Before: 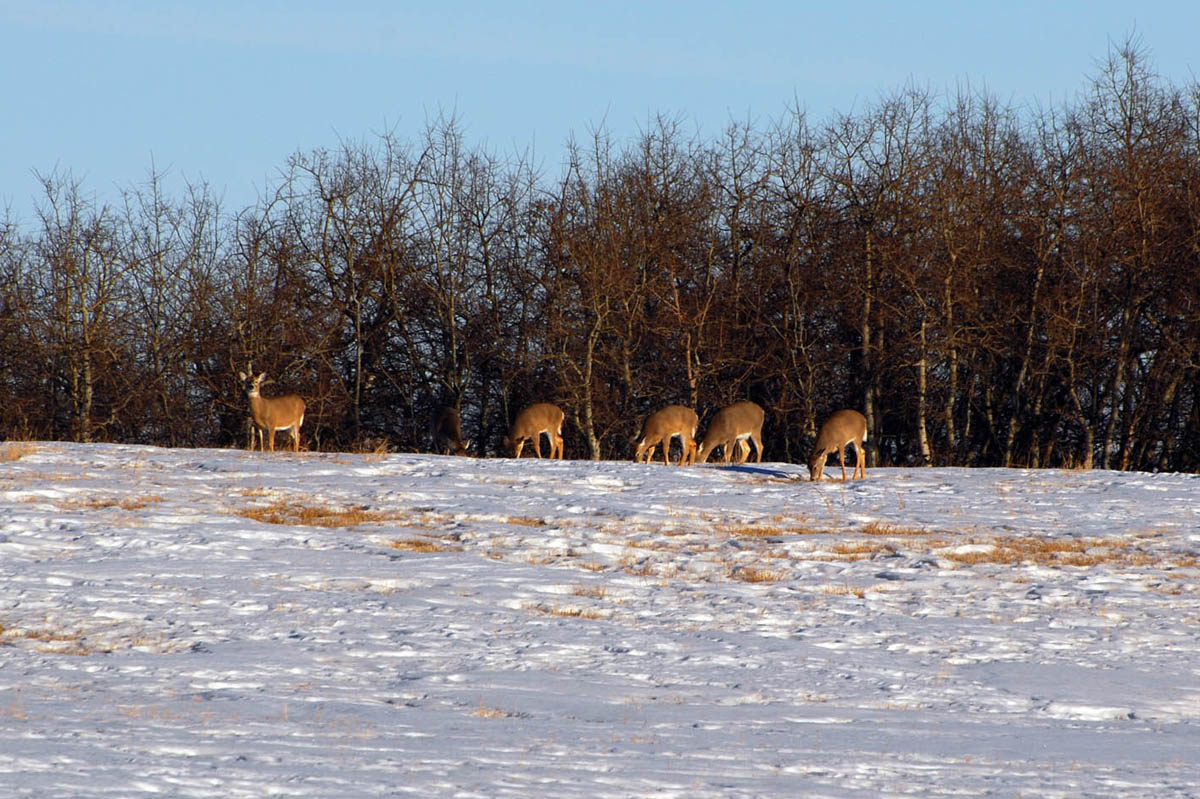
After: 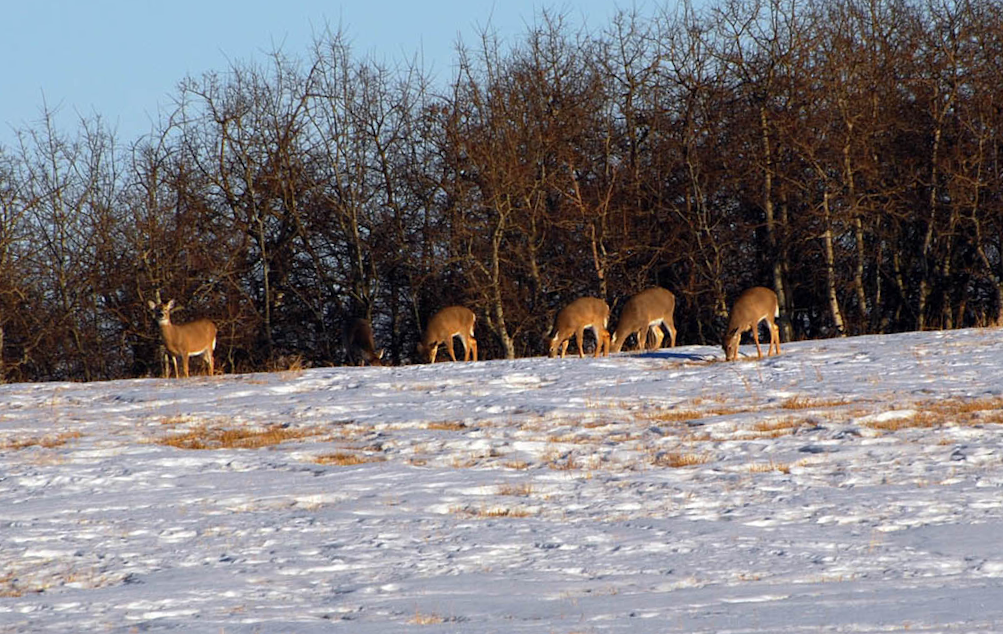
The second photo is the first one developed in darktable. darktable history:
rotate and perspective: rotation -4.86°, automatic cropping off
crop: left 9.712%, top 16.928%, right 10.845%, bottom 12.332%
